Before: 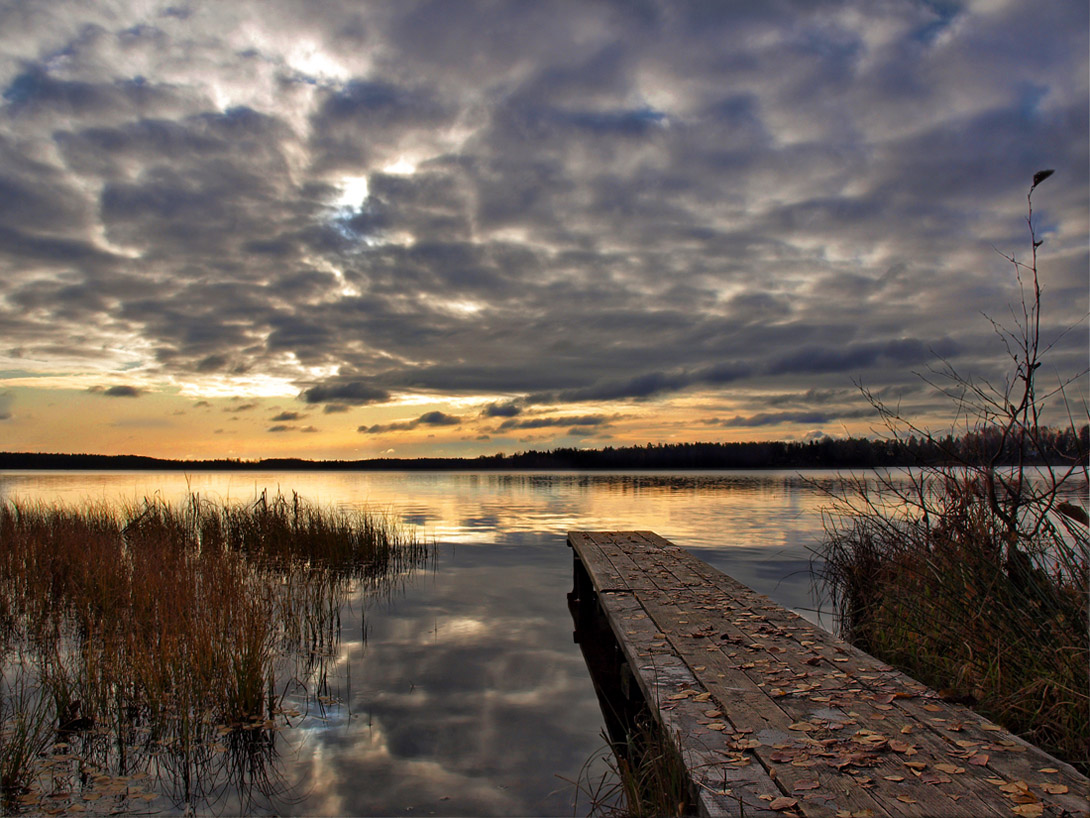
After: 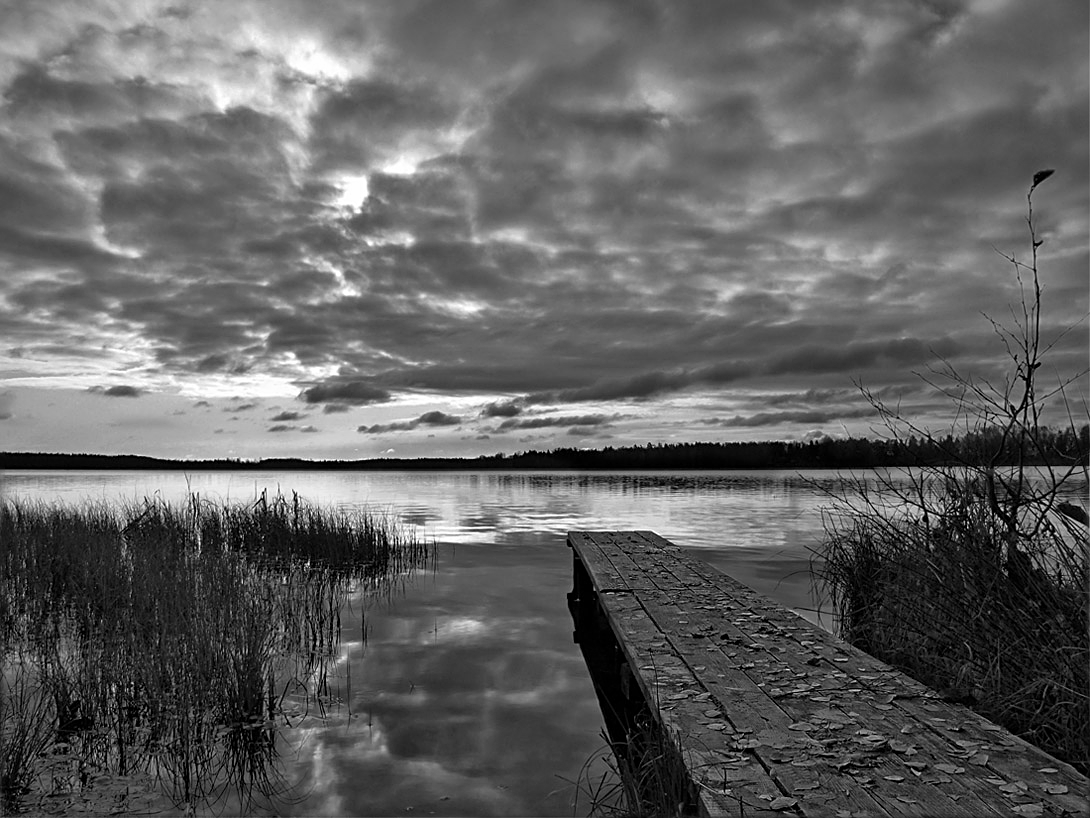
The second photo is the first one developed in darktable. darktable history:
sharpen: on, module defaults
monochrome: on, module defaults
white balance: red 0.974, blue 1.044
